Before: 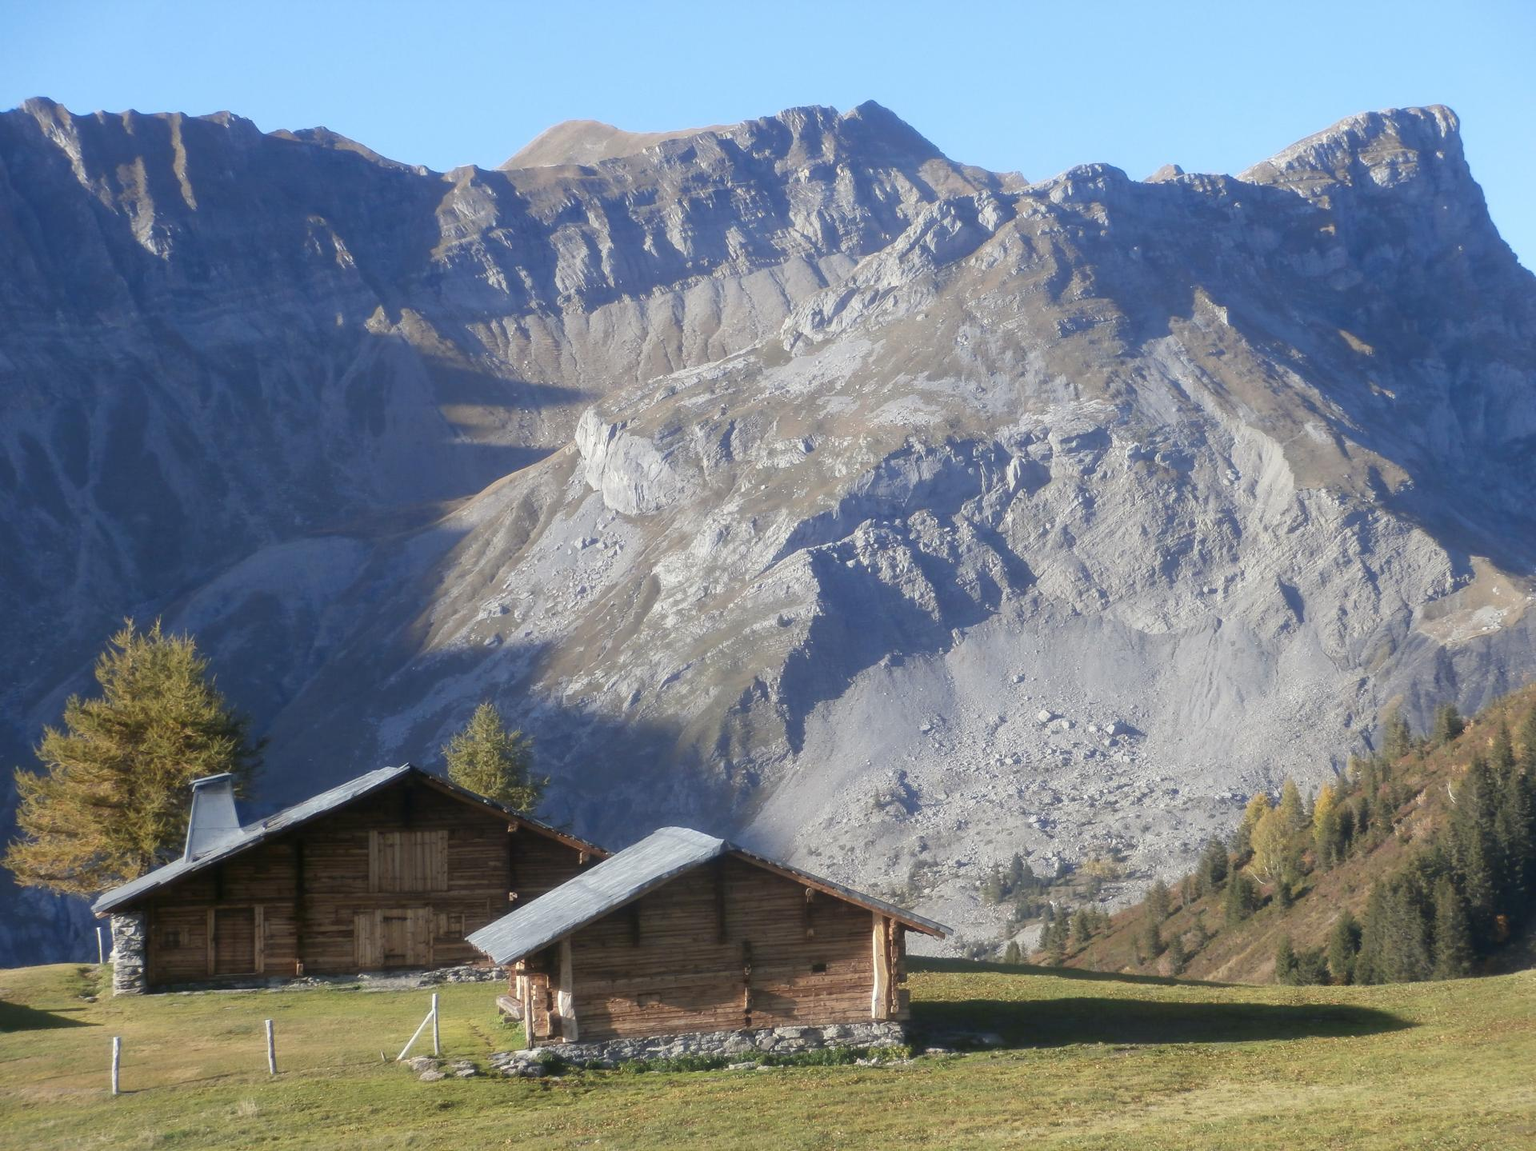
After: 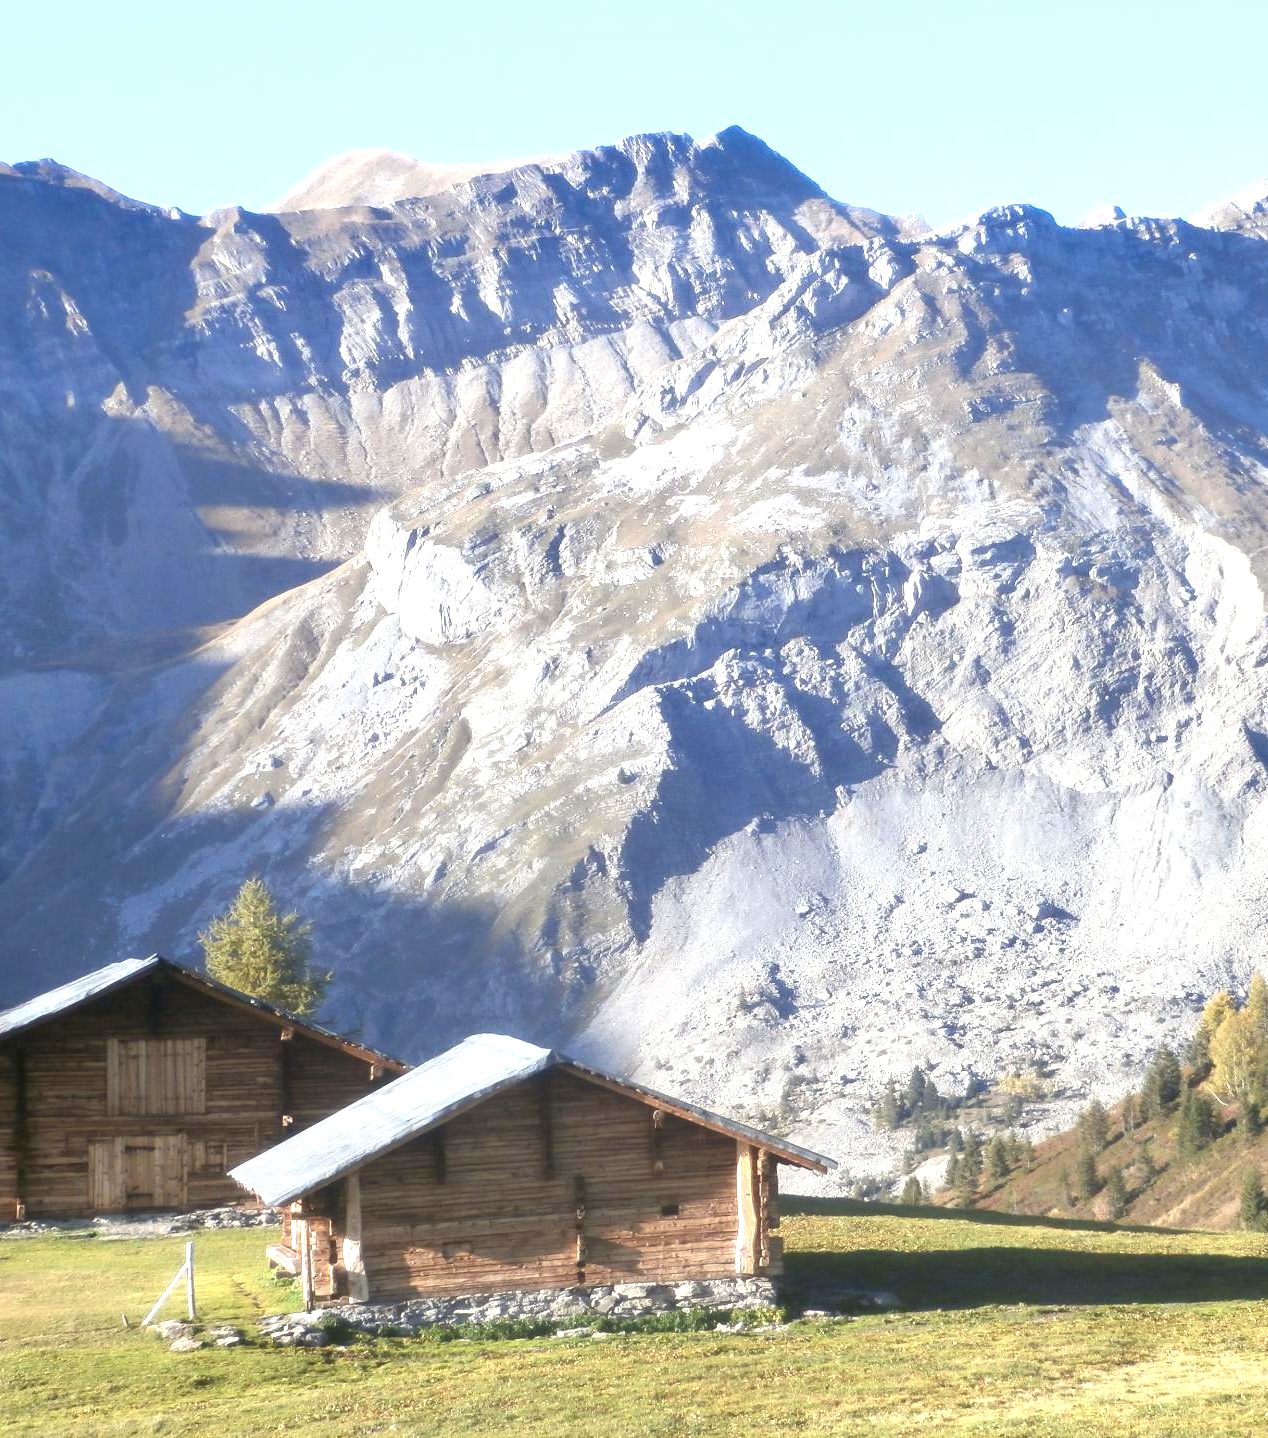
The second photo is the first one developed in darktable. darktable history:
crop and rotate: left 18.442%, right 15.508%
exposure: black level correction 0, exposure 1.1 EV, compensate highlight preservation false
shadows and highlights: shadows 20.91, highlights -35.45, soften with gaussian
